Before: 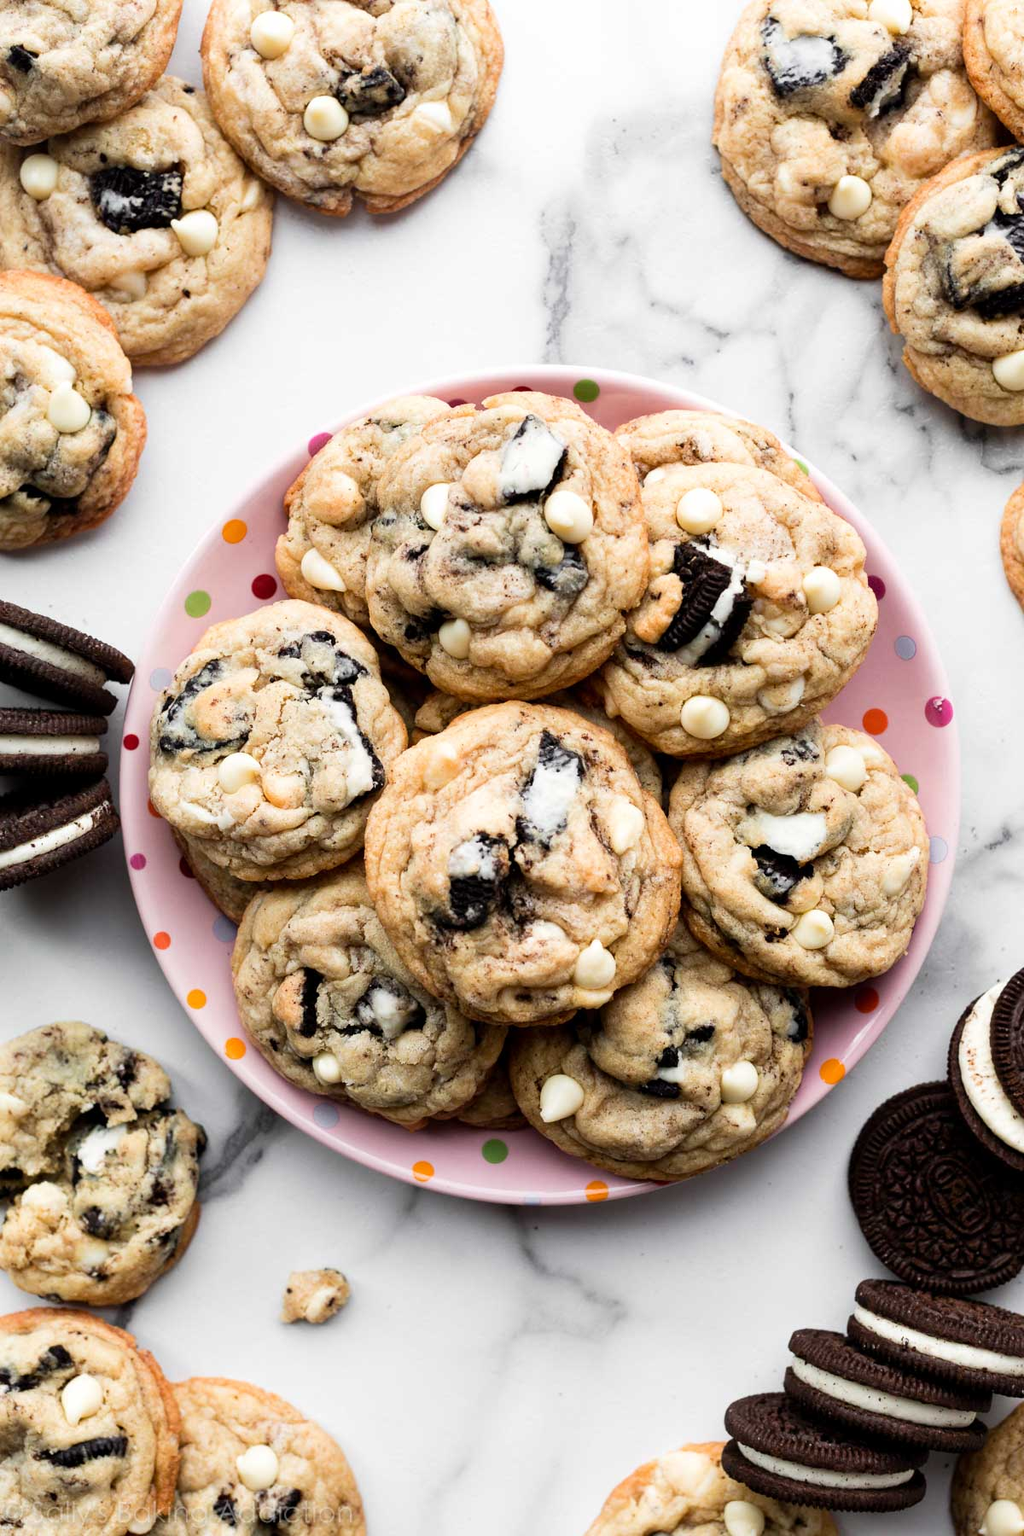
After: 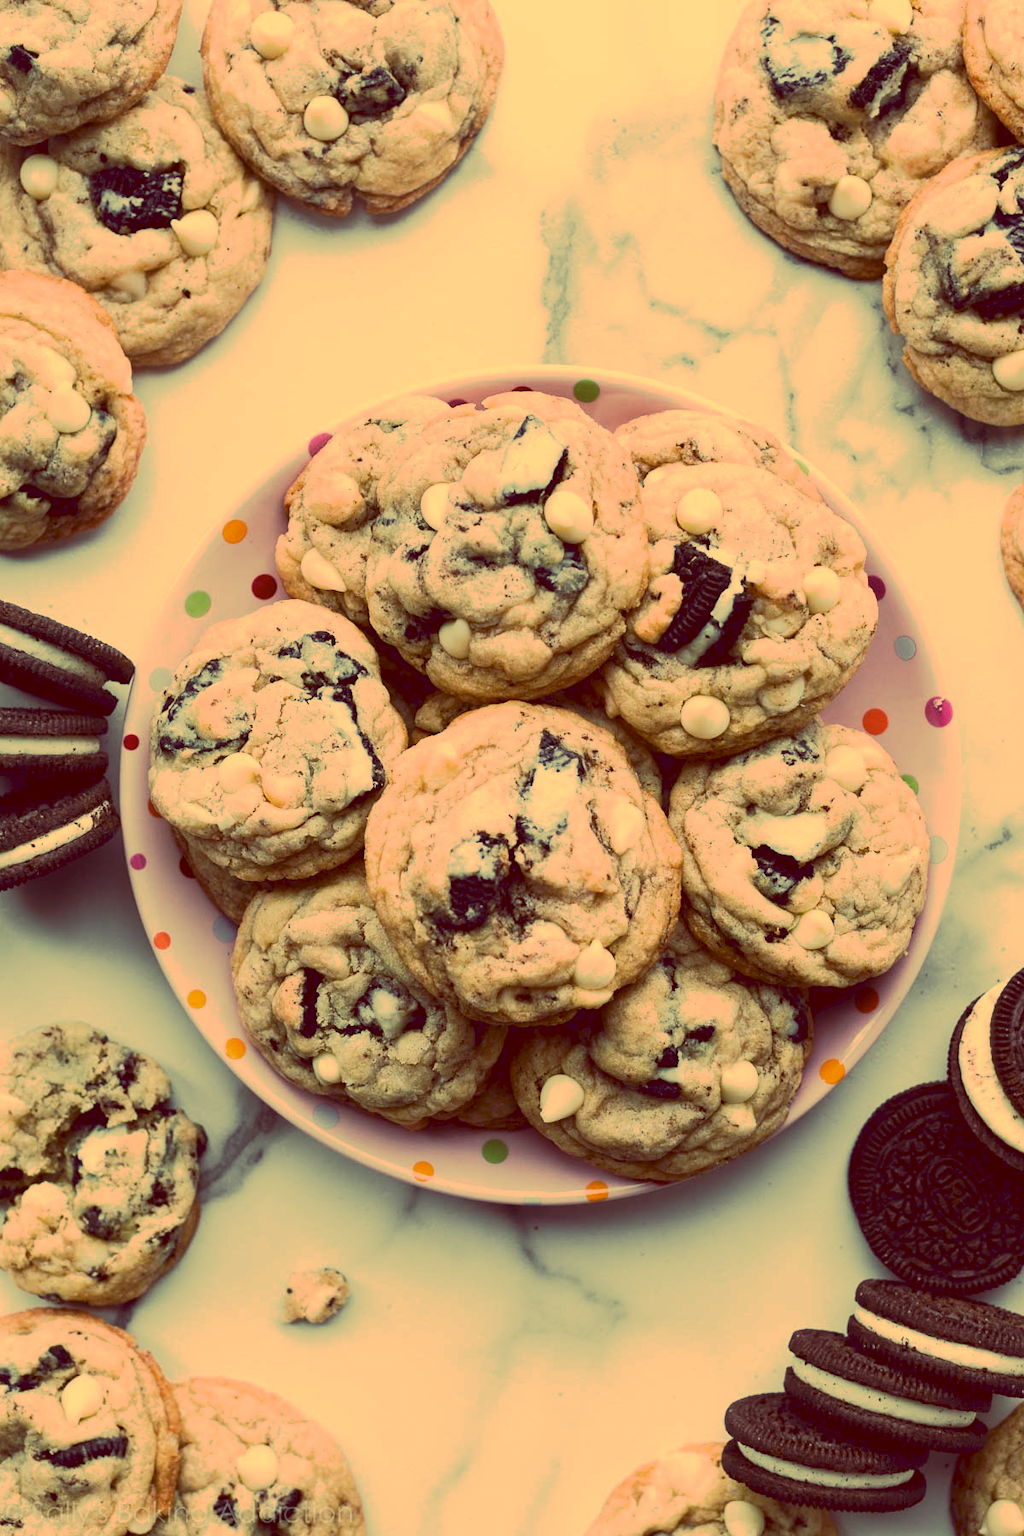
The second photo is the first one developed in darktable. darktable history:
tone curve: curves: ch0 [(0, 0) (0.003, 0.08) (0.011, 0.088) (0.025, 0.104) (0.044, 0.122) (0.069, 0.141) (0.1, 0.161) (0.136, 0.181) (0.177, 0.209) (0.224, 0.246) (0.277, 0.293) (0.335, 0.343) (0.399, 0.399) (0.468, 0.464) (0.543, 0.54) (0.623, 0.616) (0.709, 0.694) (0.801, 0.757) (0.898, 0.821) (1, 1)], preserve colors none
color look up table: target L [95.89, 95.69, 84.35, 82.19, 78.05, 77.74, 75.71, 74.8, 68.22, 67.8, 58.08, 51.1, 35.39, 25.62, 4.434, 203.49, 92.23, 87.82, 75.85, 67.23, 56.99, 57.35, 55.02, 51.58, 26, 8.397, 95.71, 81.36, 77.9, 71.64, 69.22, 63.9, 63.09, 59.41, 43.64, 44.83, 40.08, 33.14, 32.52, 22.17, 10.18, 7.291, 82.74, 71.99, 68.33, 57.06, 51.61, 40.53, 35.04], target a [18.64, 15.25, -30.49, -35.03, -72.1, -22.78, -58.61, -16.69, -11.63, -49.45, -29.8, -39.44, -0.968, -9.278, 28.82, 0, 26.24, 19.79, 46.37, 11.95, -0.175, 25.25, 86.19, 46.35, 56.41, 42.21, 21.28, 41.91, 3.304, 30.93, -5.201, -6.79, 62, 85.79, -3.571, 73, 40.15, 64.45, 23.88, 18.83, 52.35, 42.68, -53.4, -54.22, -40.08, -36.73, -24.41, -8.784, -0.711], target b [58.14, 103.84, 72.71, 47.86, 56.12, 32.45, 31.18, 78.96, 46.22, 70.12, 56.04, 49.12, 53.64, 27.54, 7.418, -0.002, 69.45, 50.61, 45.18, 67.64, 25.18, 19.39, 25.86, 72.05, 31.04, 13.74, 54.28, 36.82, 31.07, 20.47, 16.33, 18.6, 20.59, 5.198, -23.59, -6.509, -7.613, -33.54, -29.37, -27.77, -60.43, -28.89, 33.33, 19.56, 12.01, 11.96, -3.921, -20.36, 2.621], num patches 49
